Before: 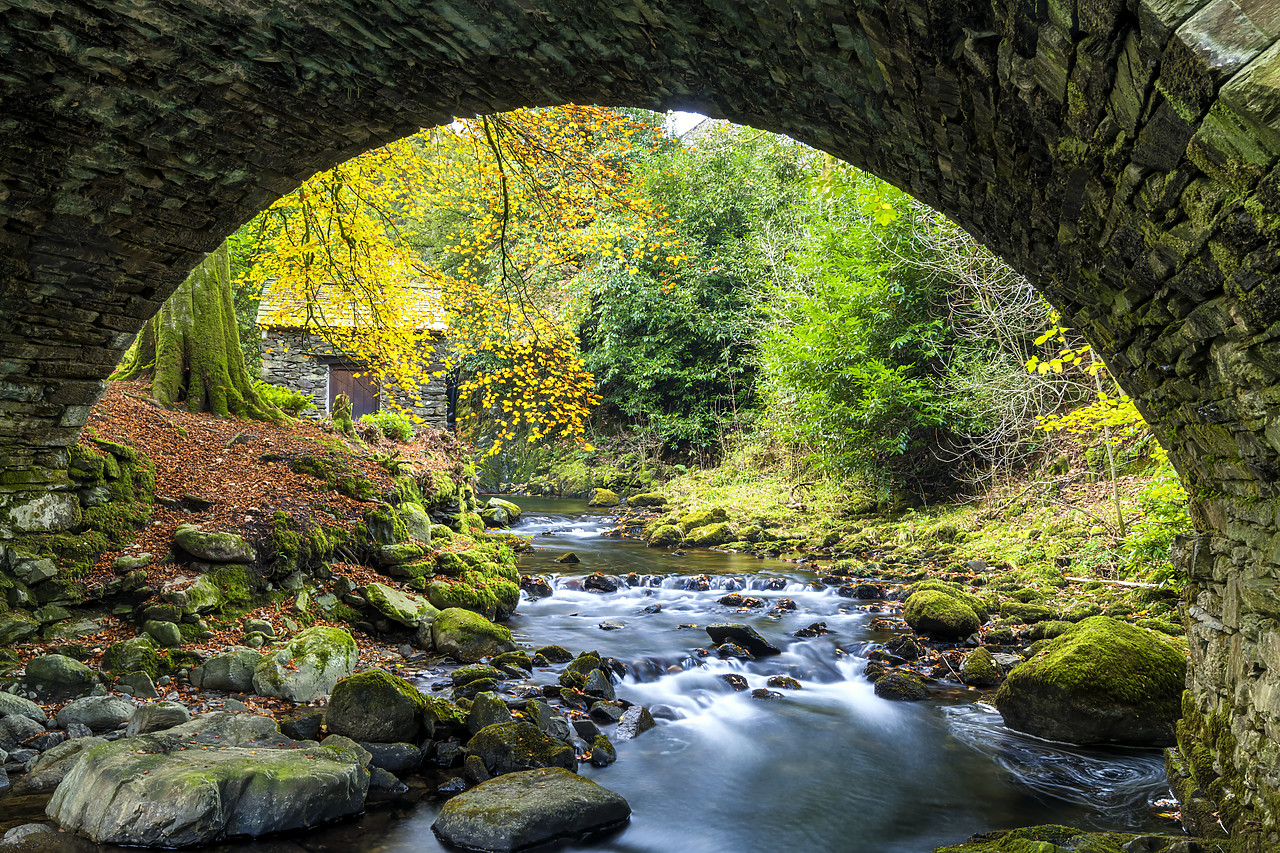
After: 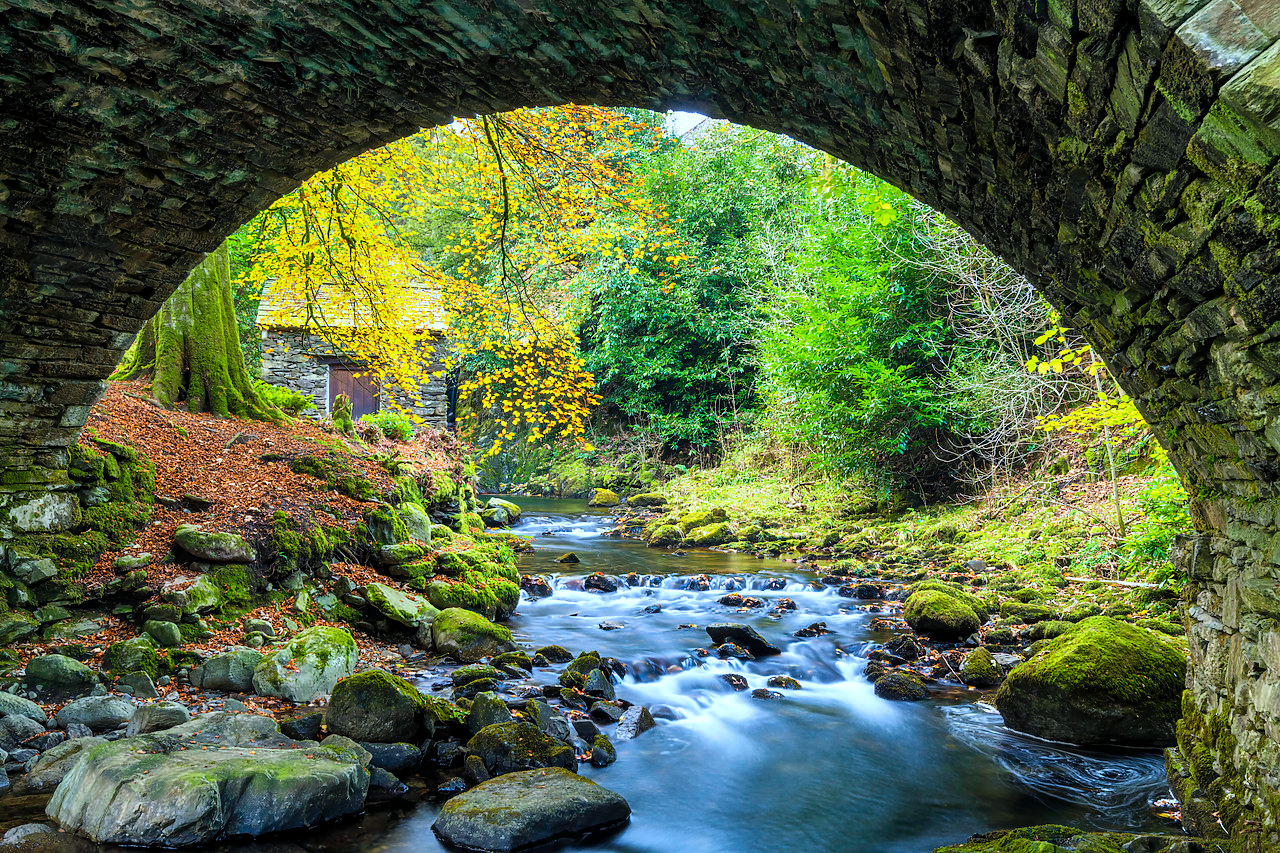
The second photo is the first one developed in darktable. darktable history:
contrast brightness saturation: contrast 0.055, brightness 0.068, saturation 0.012
color calibration: x 0.37, y 0.382, temperature 4319.38 K
color balance rgb: perceptual saturation grading › global saturation 1.436%, perceptual saturation grading › highlights -1.733%, perceptual saturation grading › mid-tones 3.458%, perceptual saturation grading › shadows 8.125%, global vibrance 20%
